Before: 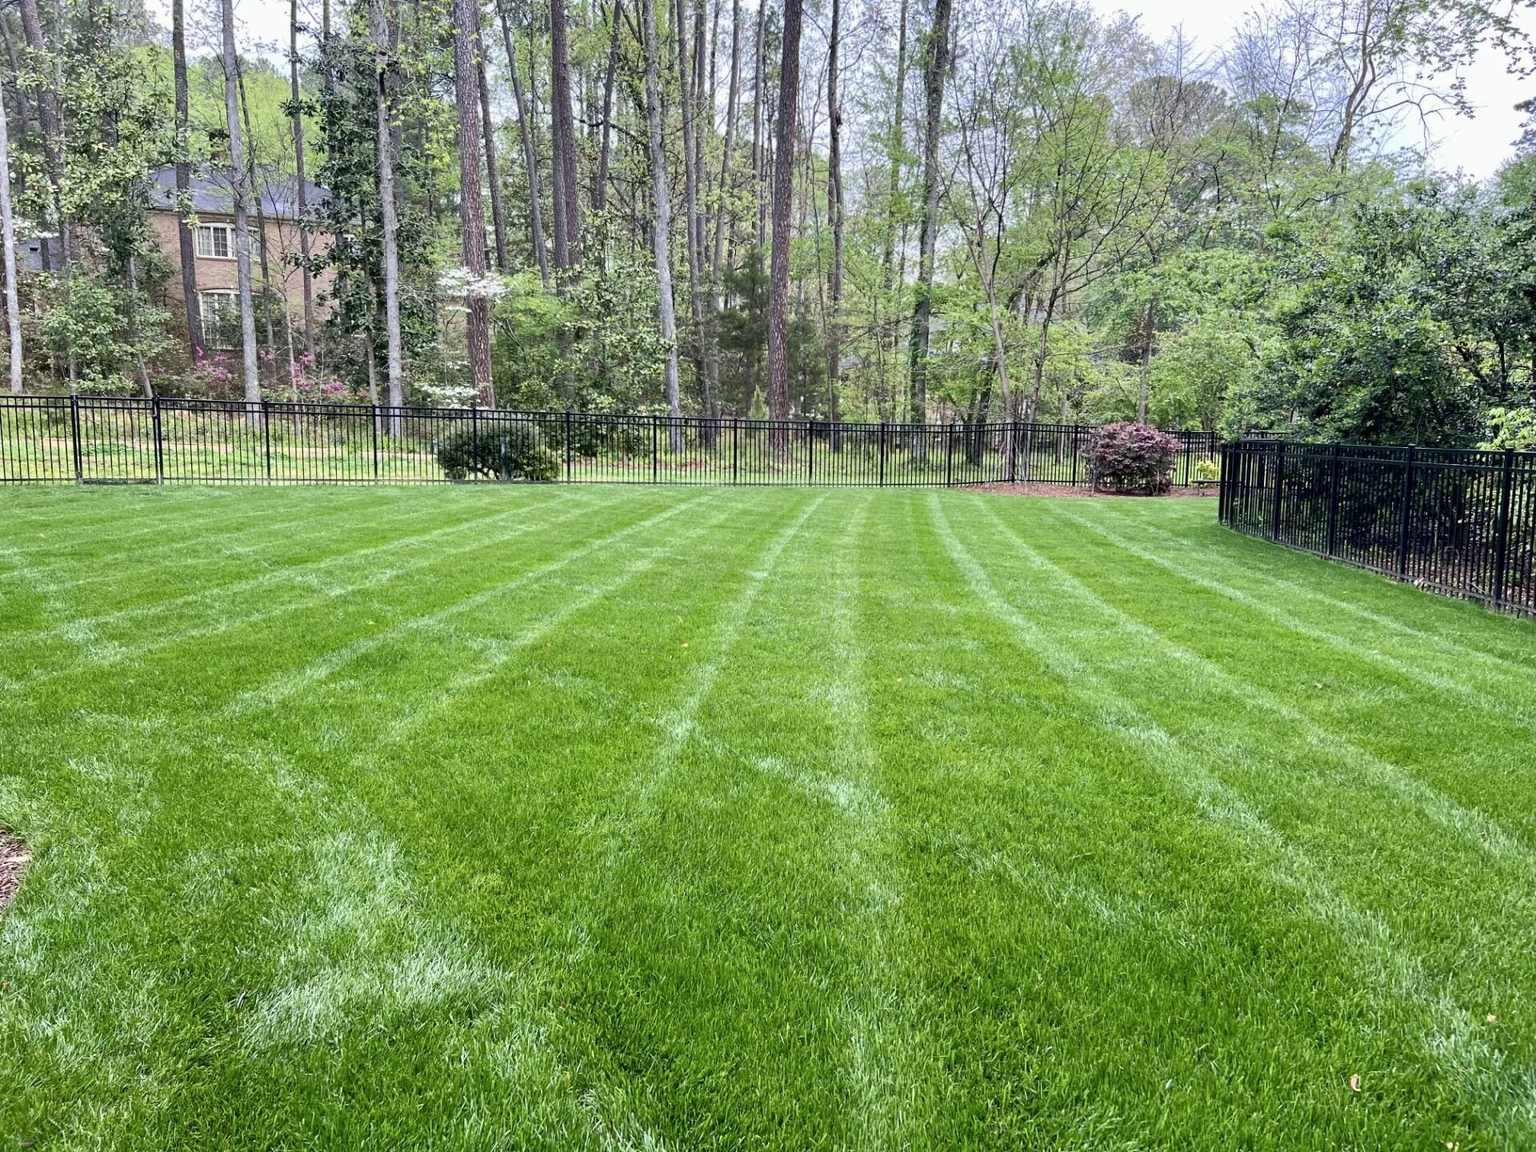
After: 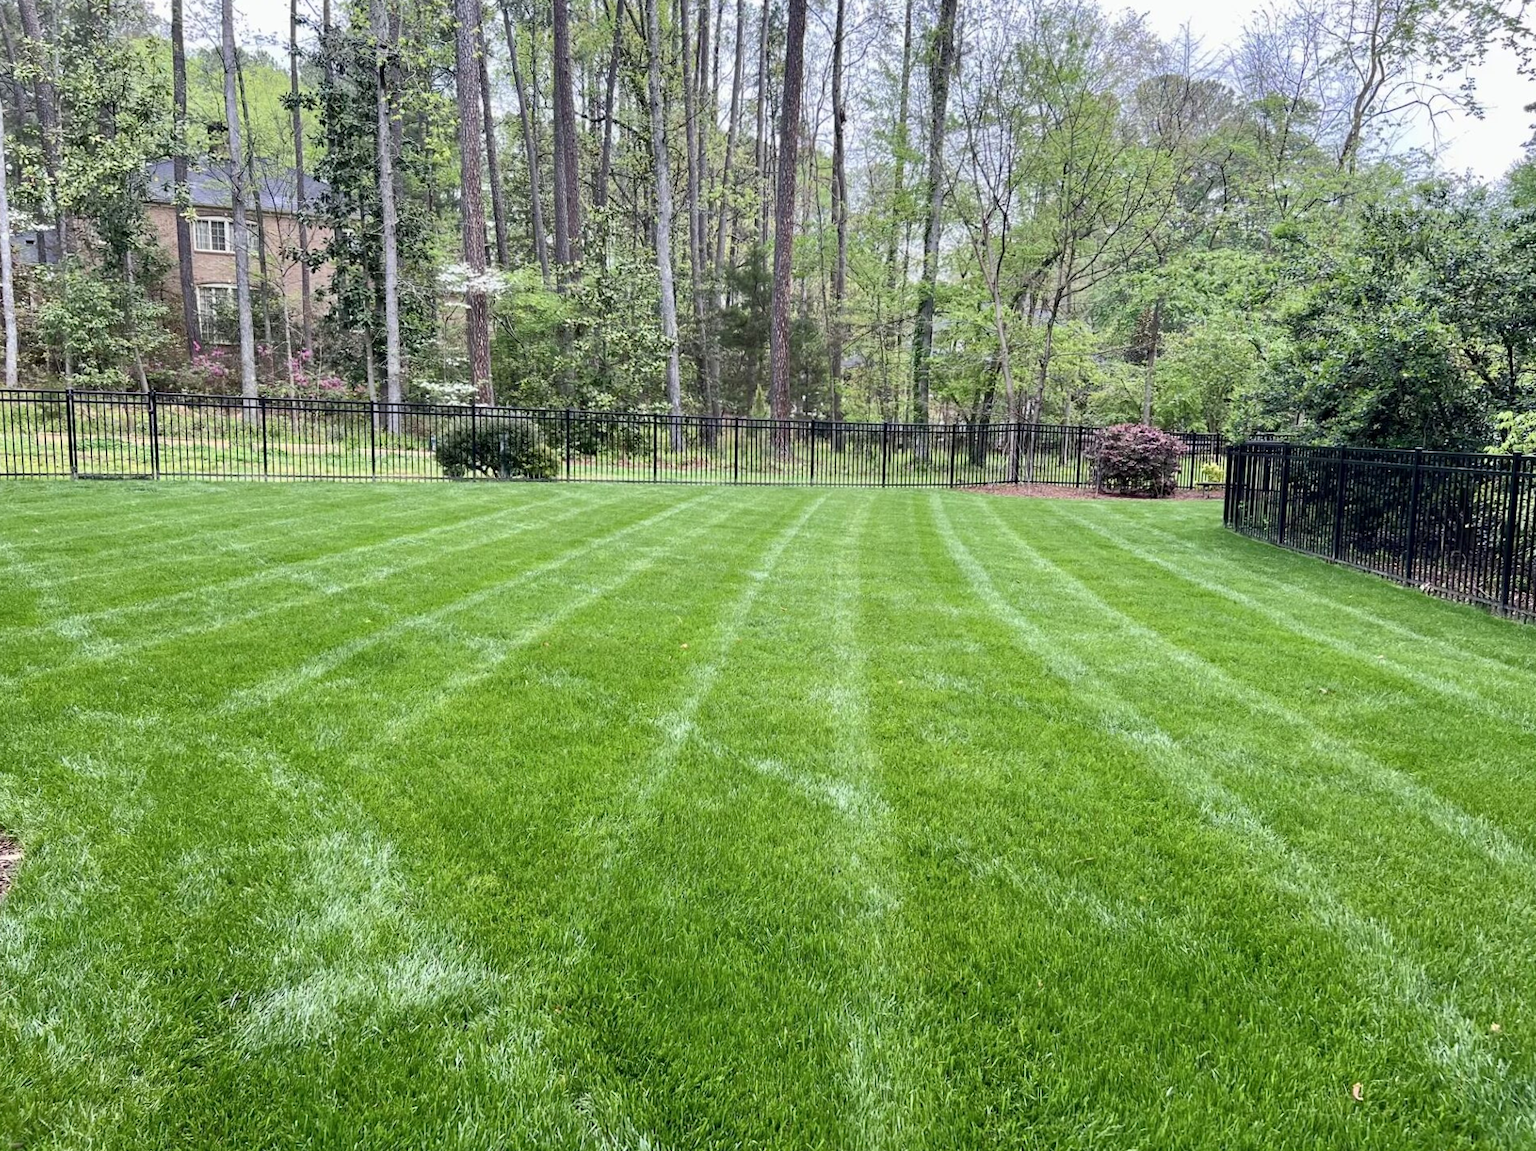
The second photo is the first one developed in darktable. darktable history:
crop and rotate: angle -0.371°
